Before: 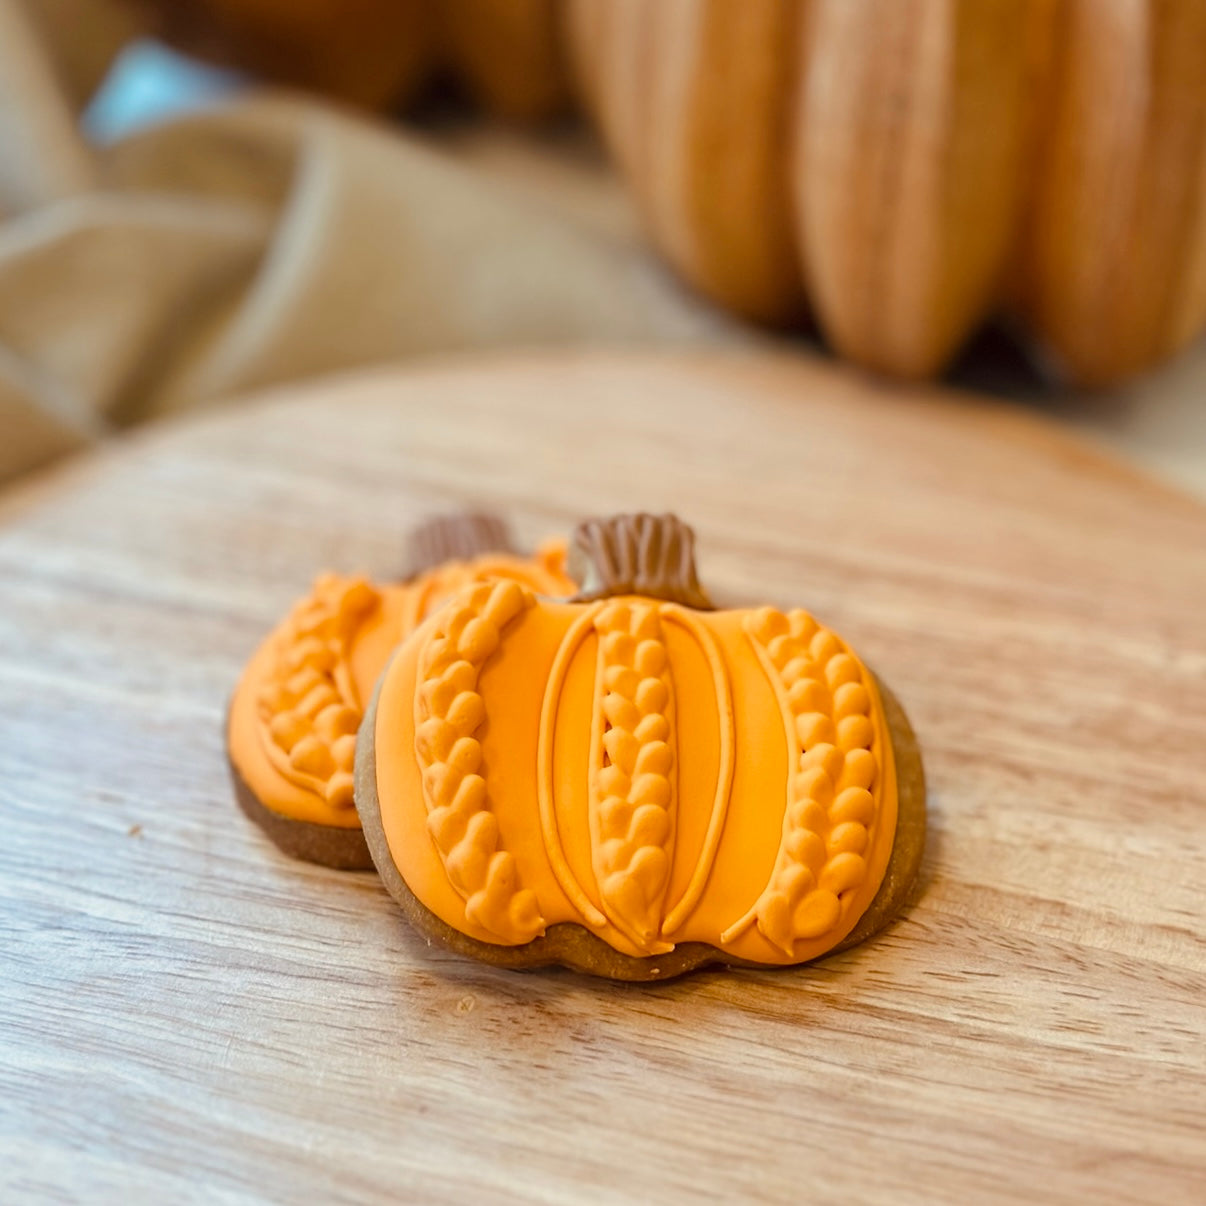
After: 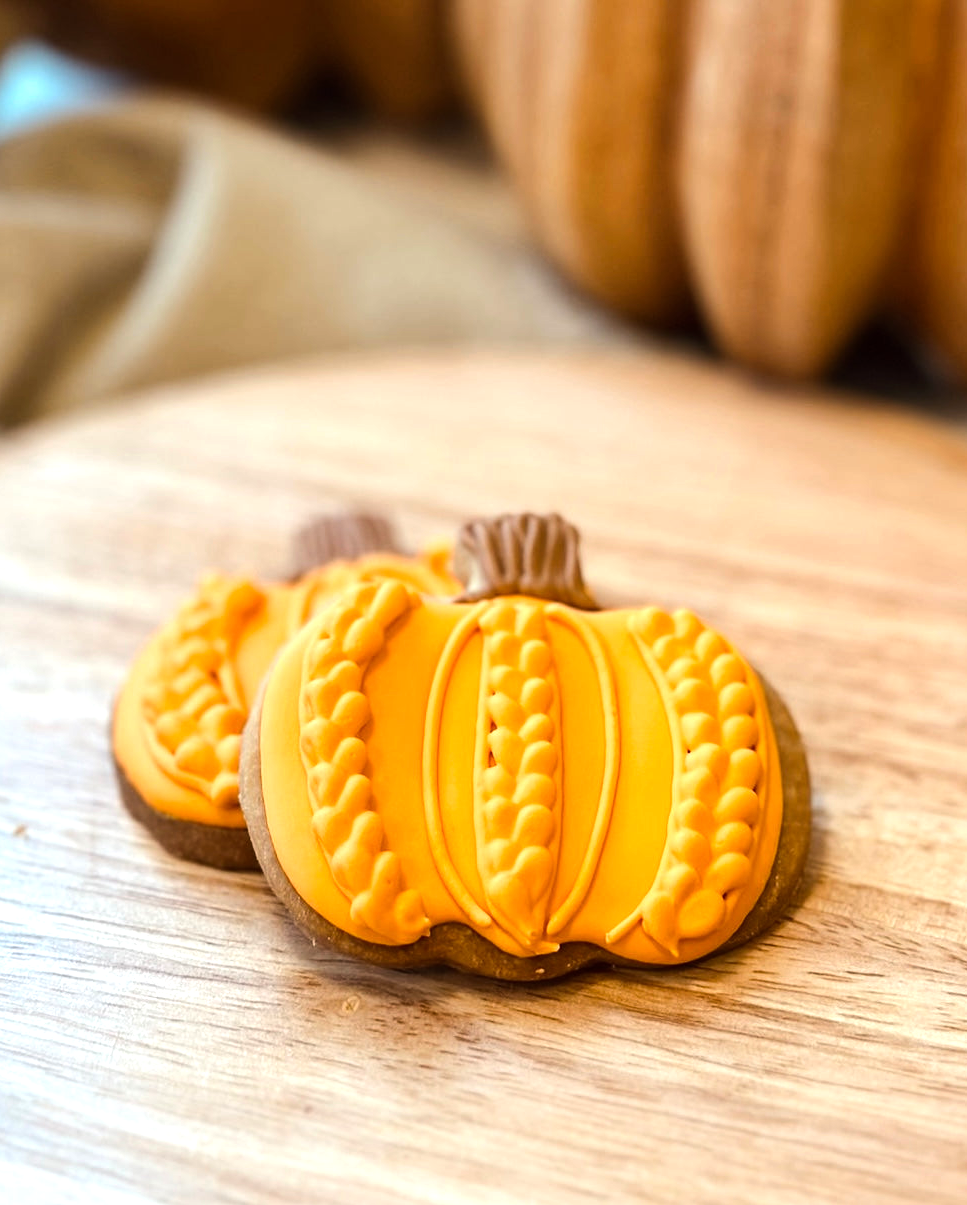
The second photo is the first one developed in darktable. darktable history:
crop and rotate: left 9.597%, right 10.195%
tone equalizer: -8 EV -0.75 EV, -7 EV -0.7 EV, -6 EV -0.6 EV, -5 EV -0.4 EV, -3 EV 0.4 EV, -2 EV 0.6 EV, -1 EV 0.7 EV, +0 EV 0.75 EV, edges refinement/feathering 500, mask exposure compensation -1.57 EV, preserve details no
